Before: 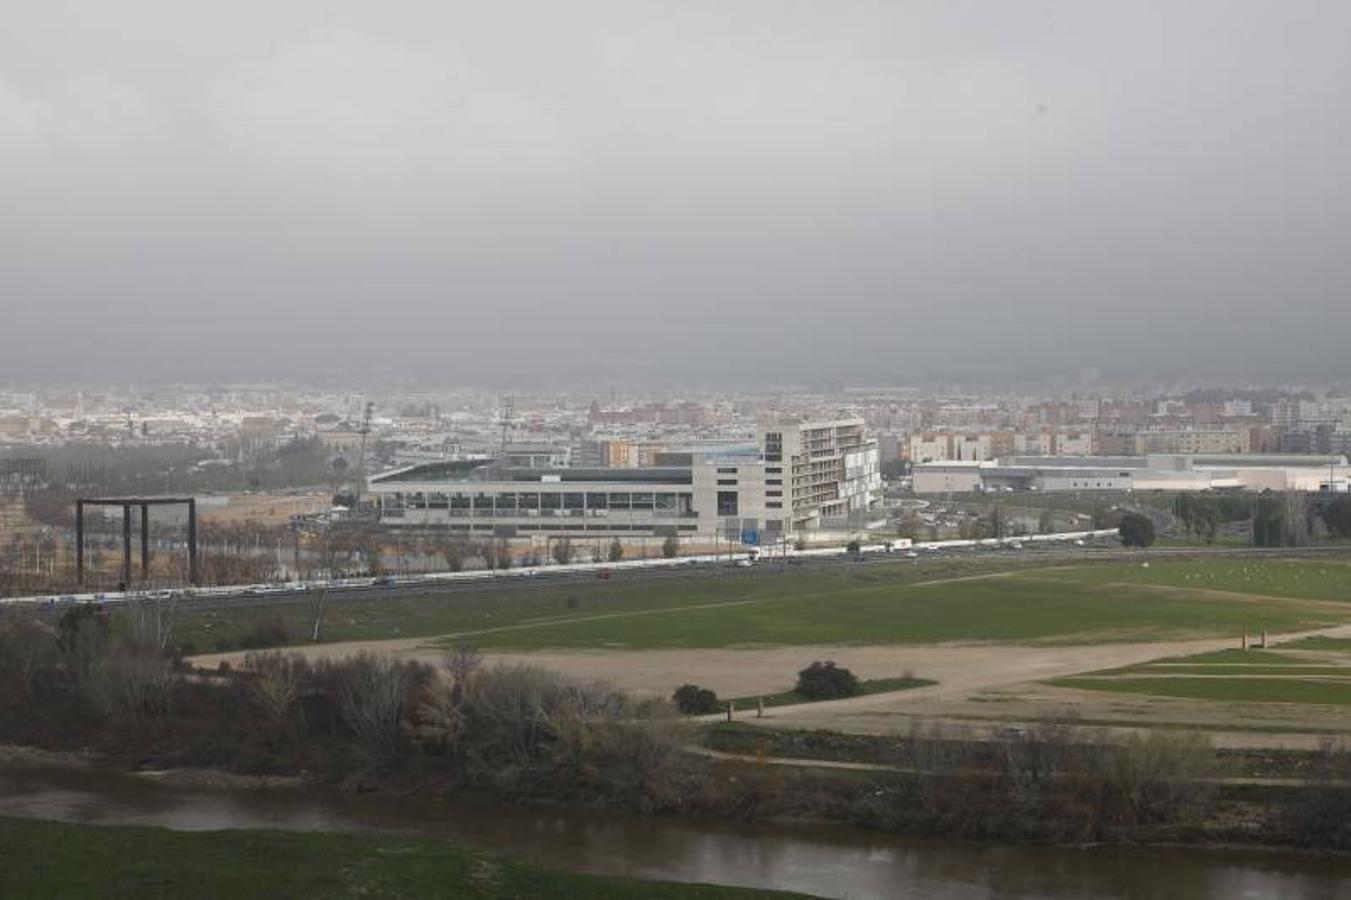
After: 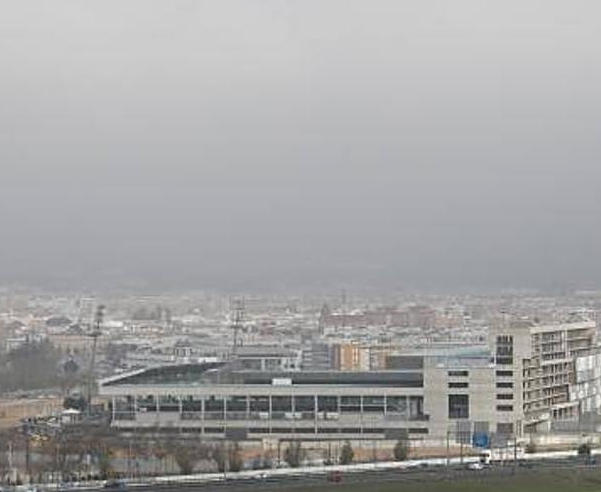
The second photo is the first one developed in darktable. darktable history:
crop: left 19.985%, top 10.887%, right 35.483%, bottom 34.43%
tone equalizer: edges refinement/feathering 500, mask exposure compensation -1.57 EV, preserve details no
sharpen: on, module defaults
